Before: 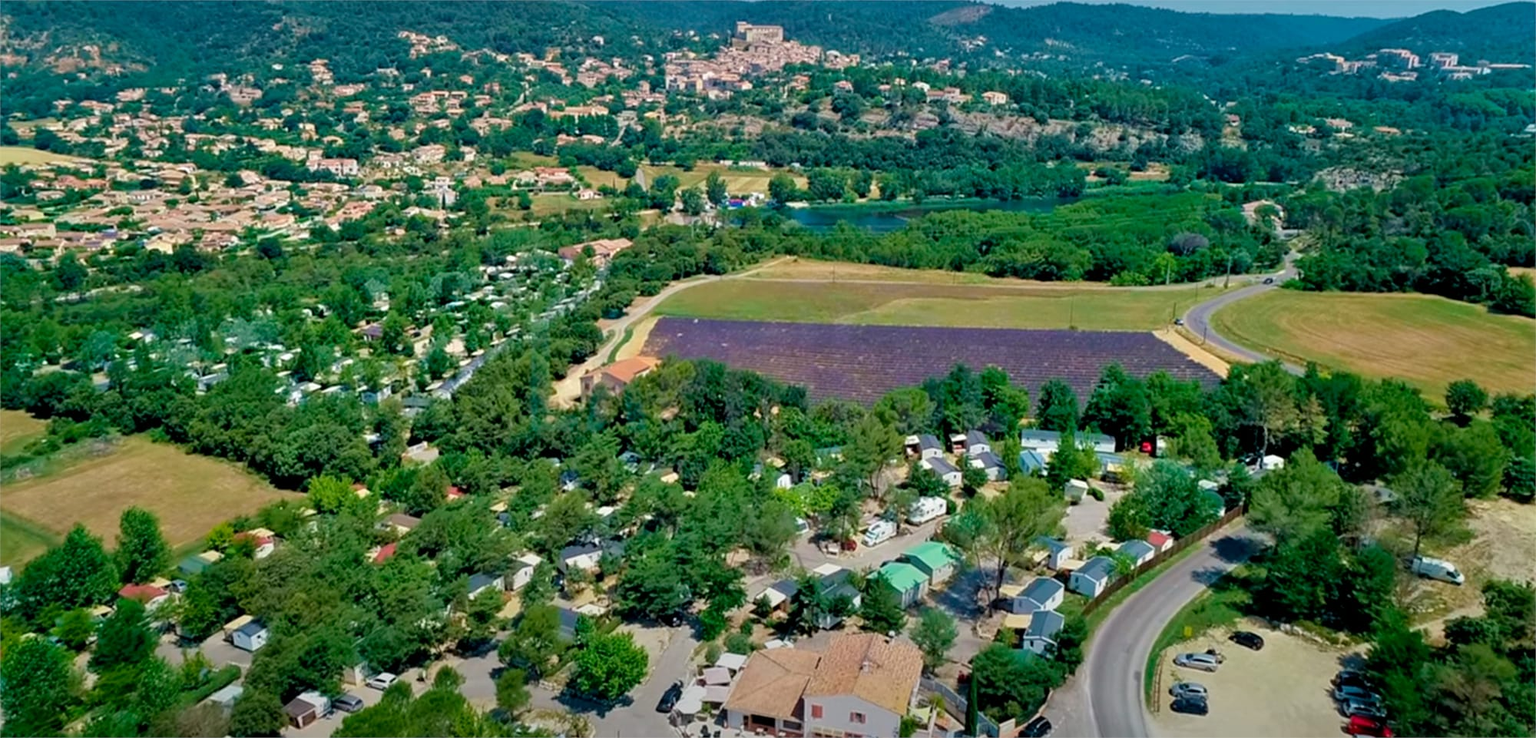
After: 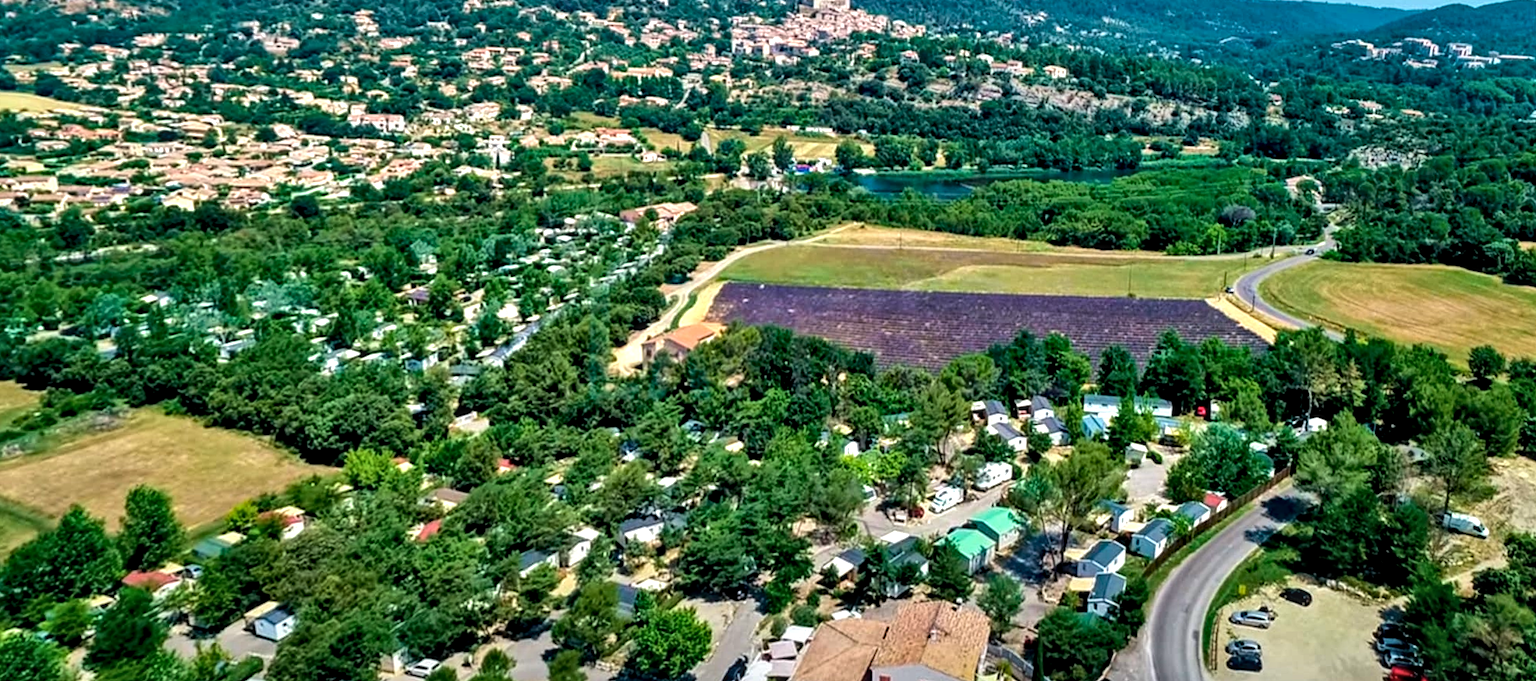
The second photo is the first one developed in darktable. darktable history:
haze removal: compatibility mode true, adaptive false
tone equalizer: -8 EV -0.75 EV, -7 EV -0.7 EV, -6 EV -0.6 EV, -5 EV -0.4 EV, -3 EV 0.4 EV, -2 EV 0.6 EV, -1 EV 0.7 EV, +0 EV 0.75 EV, edges refinement/feathering 500, mask exposure compensation -1.57 EV, preserve details no
local contrast: highlights 61%, detail 143%, midtone range 0.428
rotate and perspective: rotation -0.013°, lens shift (vertical) -0.027, lens shift (horizontal) 0.178, crop left 0.016, crop right 0.989, crop top 0.082, crop bottom 0.918
shadows and highlights: shadows 60, soften with gaussian
